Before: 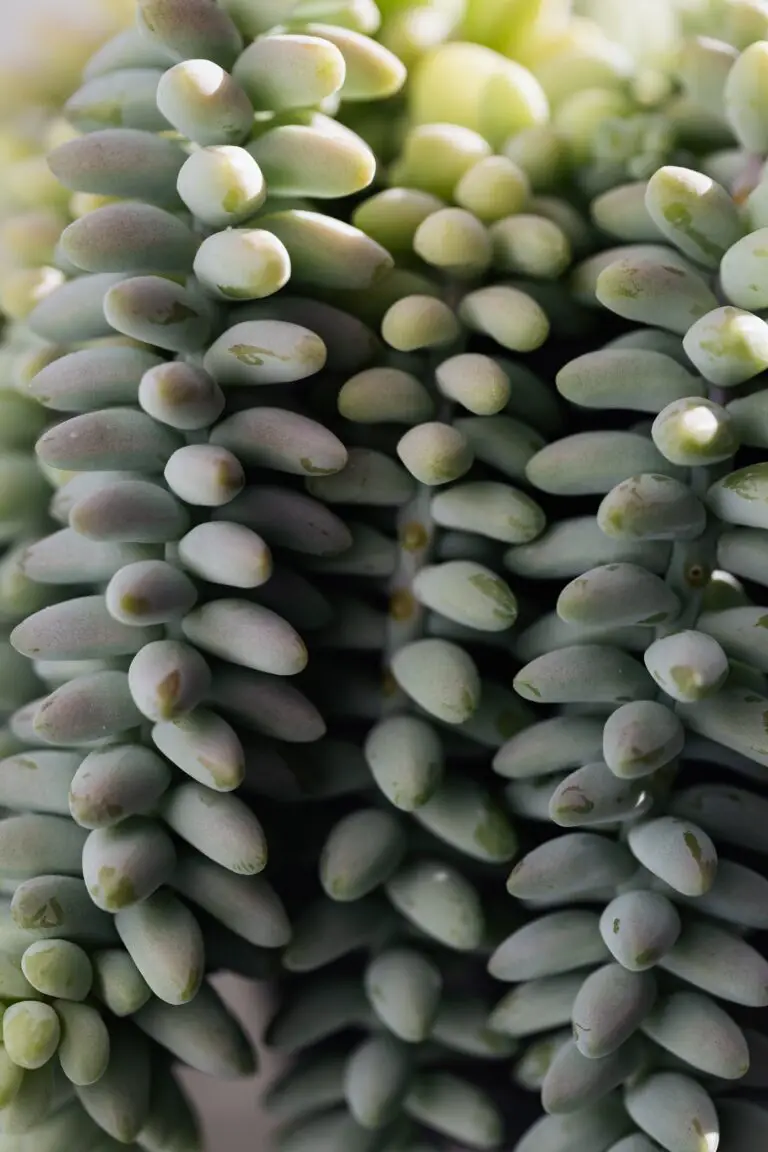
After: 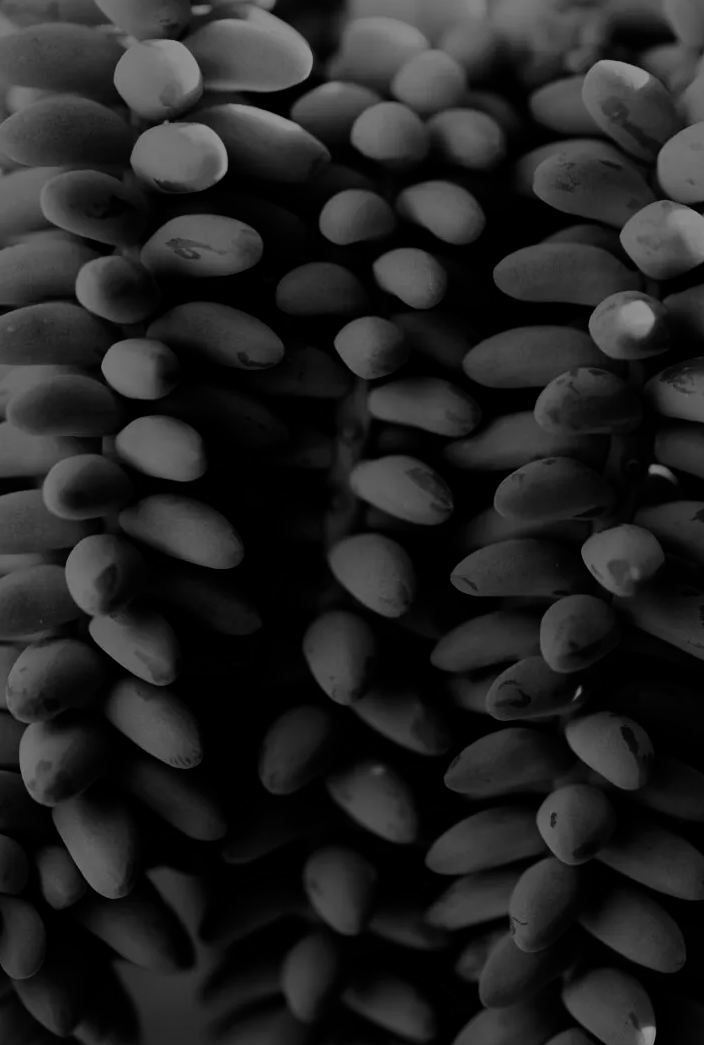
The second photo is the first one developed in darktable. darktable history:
monochrome: a 2.21, b -1.33, size 2.2
tone equalizer: -8 EV -2 EV, -7 EV -2 EV, -6 EV -2 EV, -5 EV -2 EV, -4 EV -2 EV, -3 EV -2 EV, -2 EV -2 EV, -1 EV -1.63 EV, +0 EV -2 EV
filmic rgb: black relative exposure -7.65 EV, white relative exposure 4.56 EV, hardness 3.61, color science v6 (2022)
exposure: black level correction 0.004, exposure 0.014 EV, compensate highlight preservation false
contrast brightness saturation: contrast 0.08, saturation 0.02
crop and rotate: left 8.262%, top 9.226%
